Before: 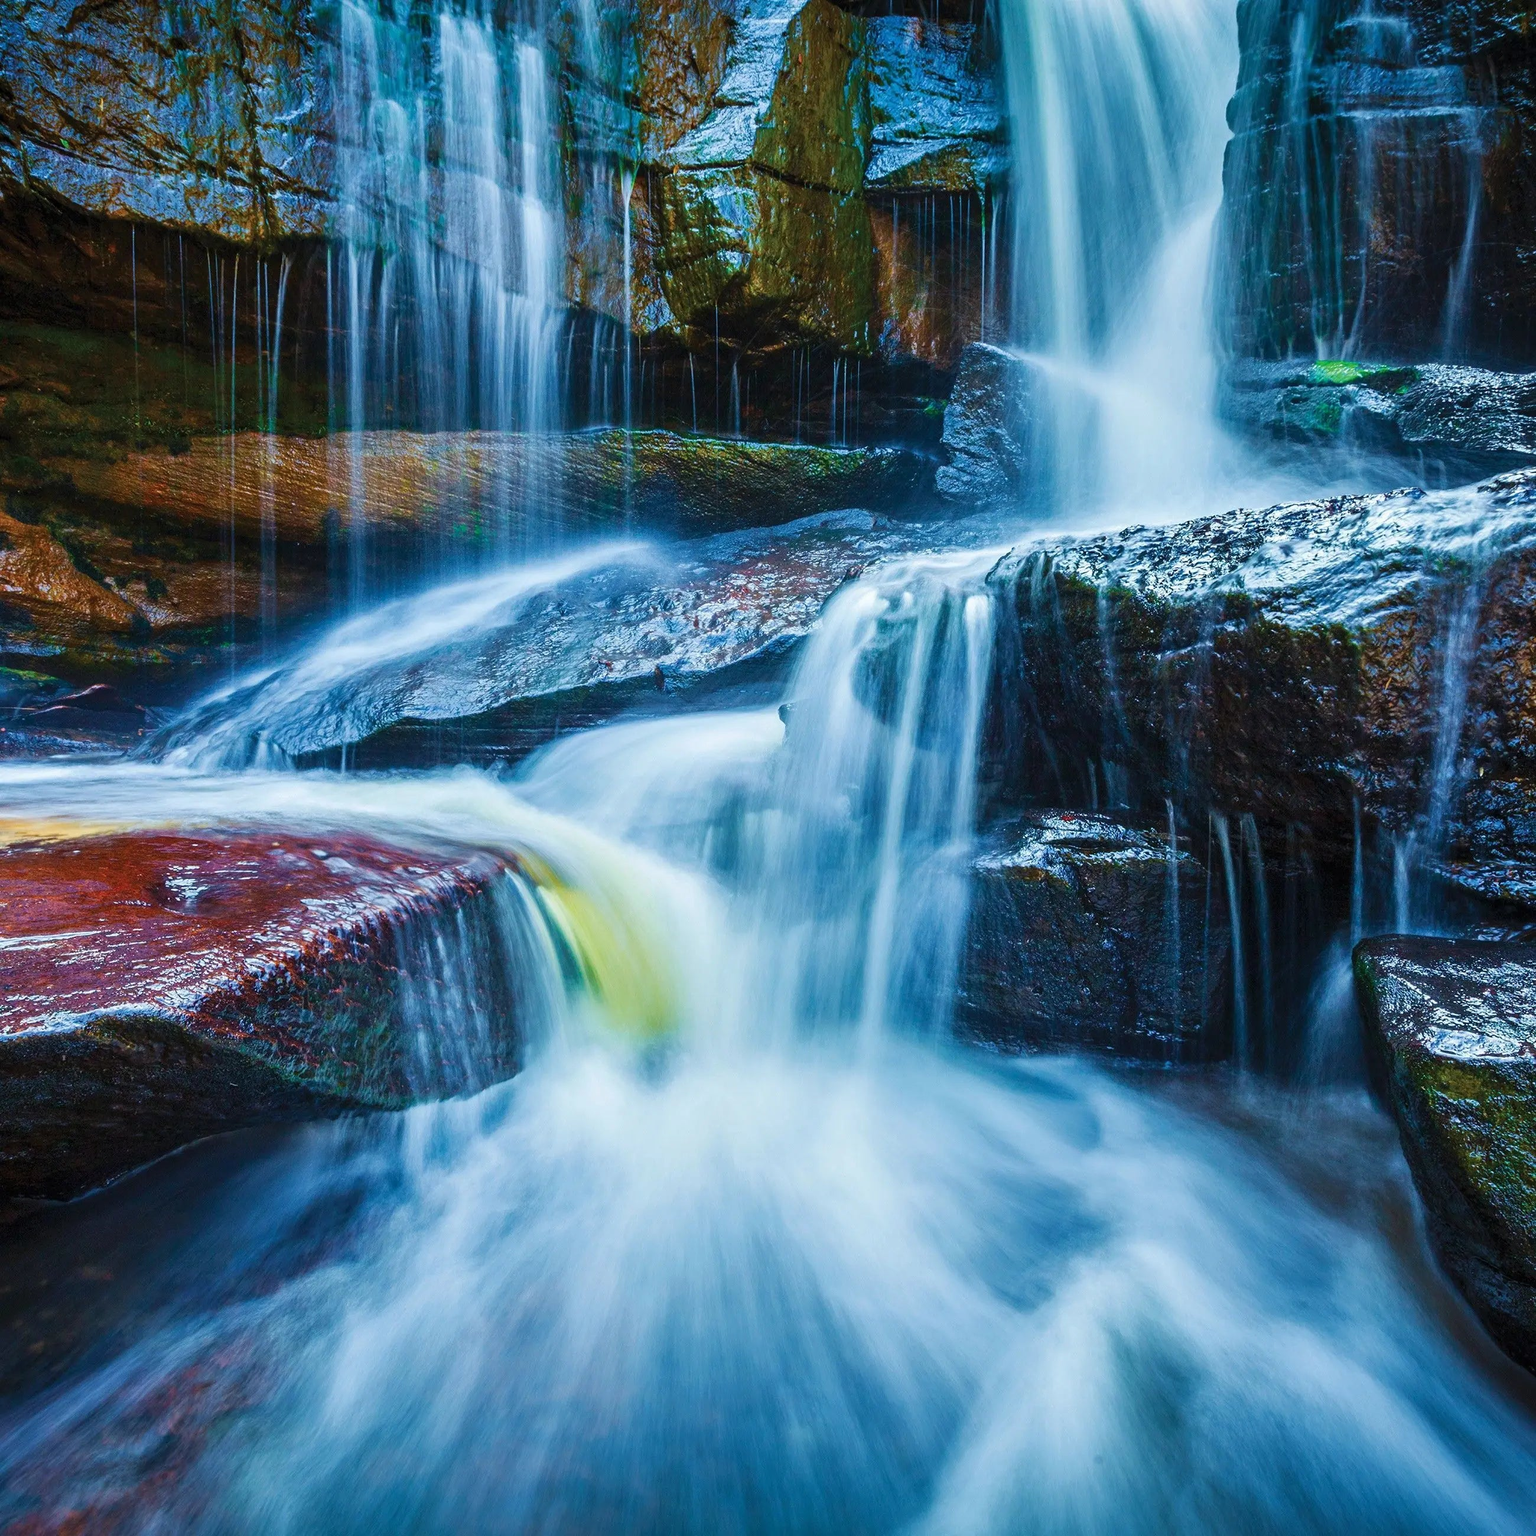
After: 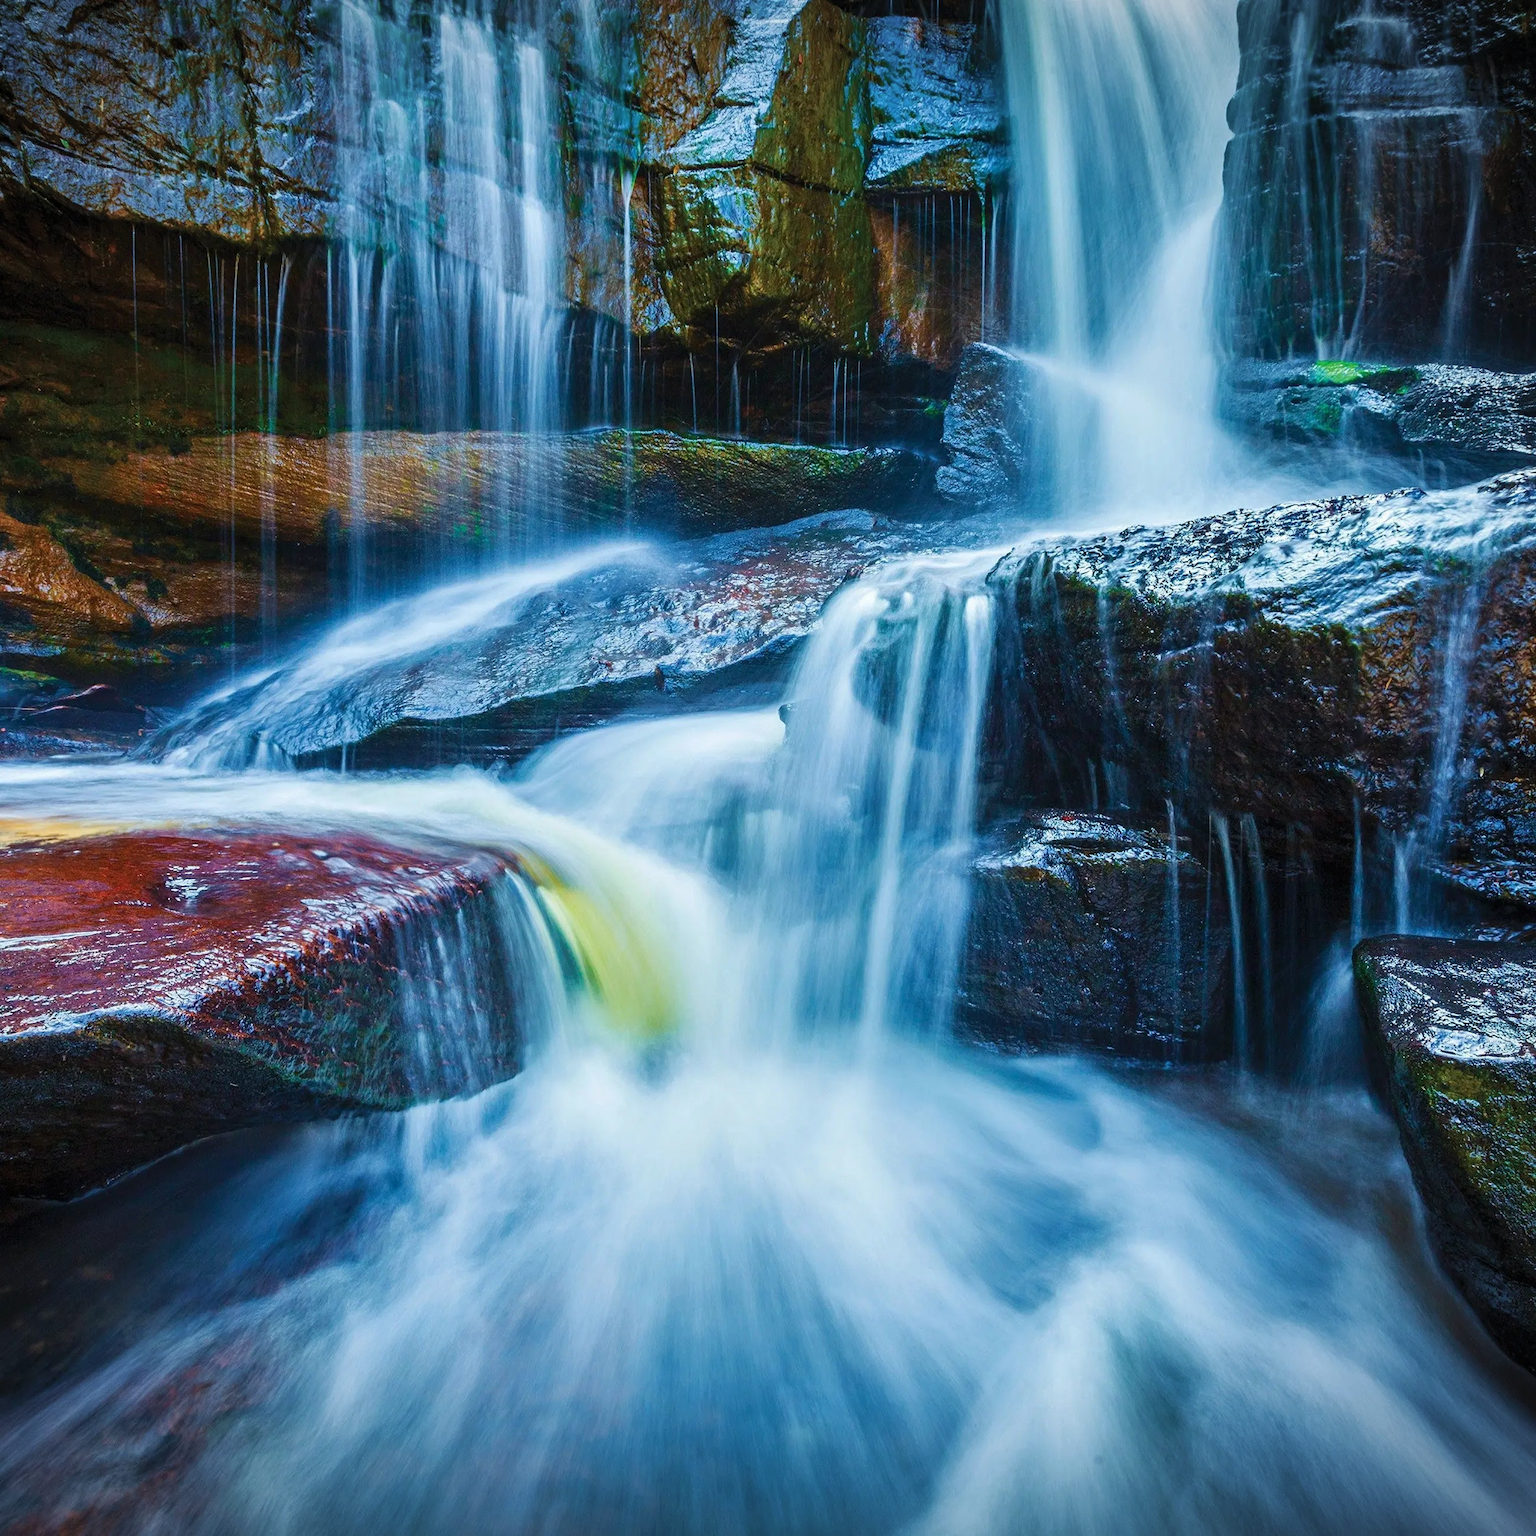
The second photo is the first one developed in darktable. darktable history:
vignetting: fall-off start 99.71%, fall-off radius 70.76%, width/height ratio 1.172
